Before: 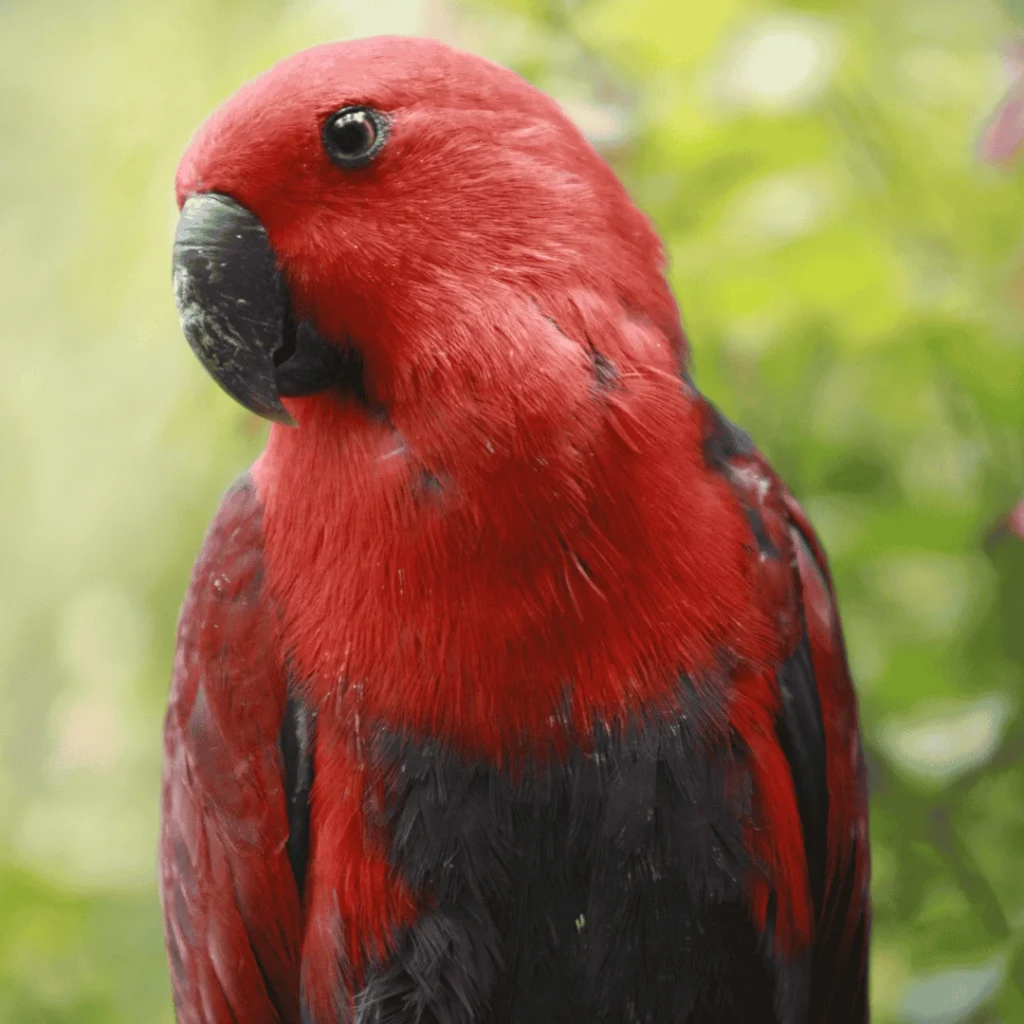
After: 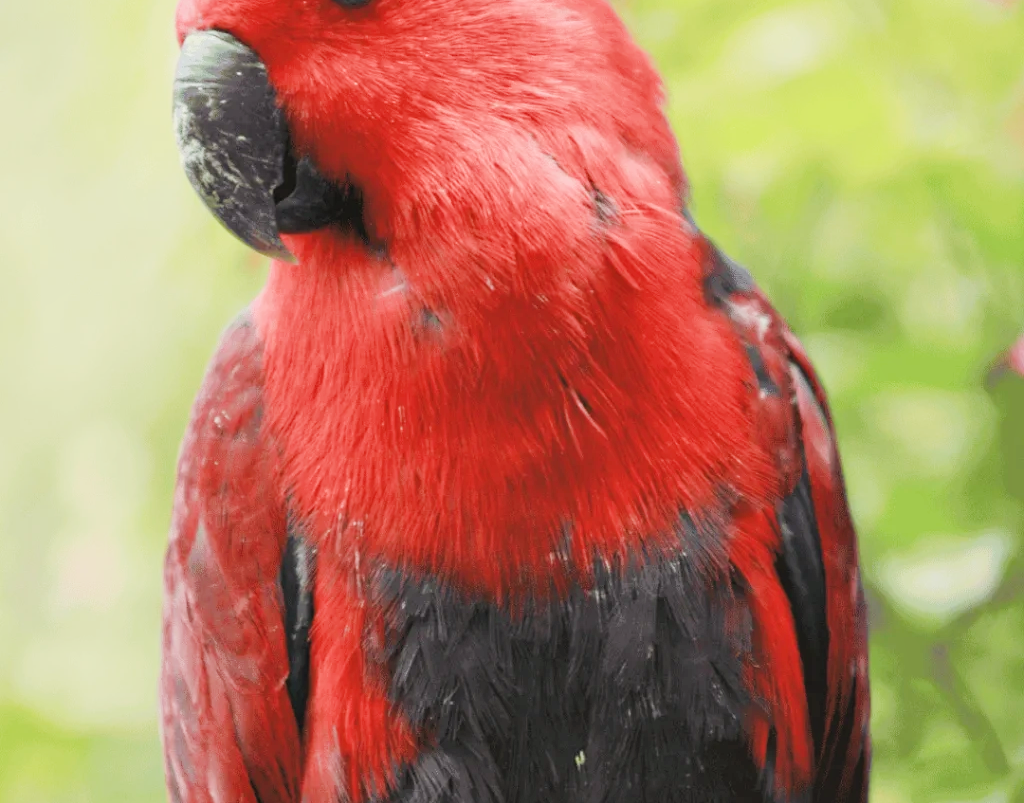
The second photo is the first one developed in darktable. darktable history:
exposure: black level correction -0.002, exposure 1.33 EV, compensate highlight preservation false
contrast equalizer: y [[0.6 ×6], [0.55 ×6], [0 ×6], [0 ×6], [0 ×6]], mix 0.303
crop and rotate: top 15.983%, bottom 5.513%
filmic rgb: black relative exposure -8.51 EV, white relative exposure 5.55 EV, hardness 3.36, contrast 1.016
